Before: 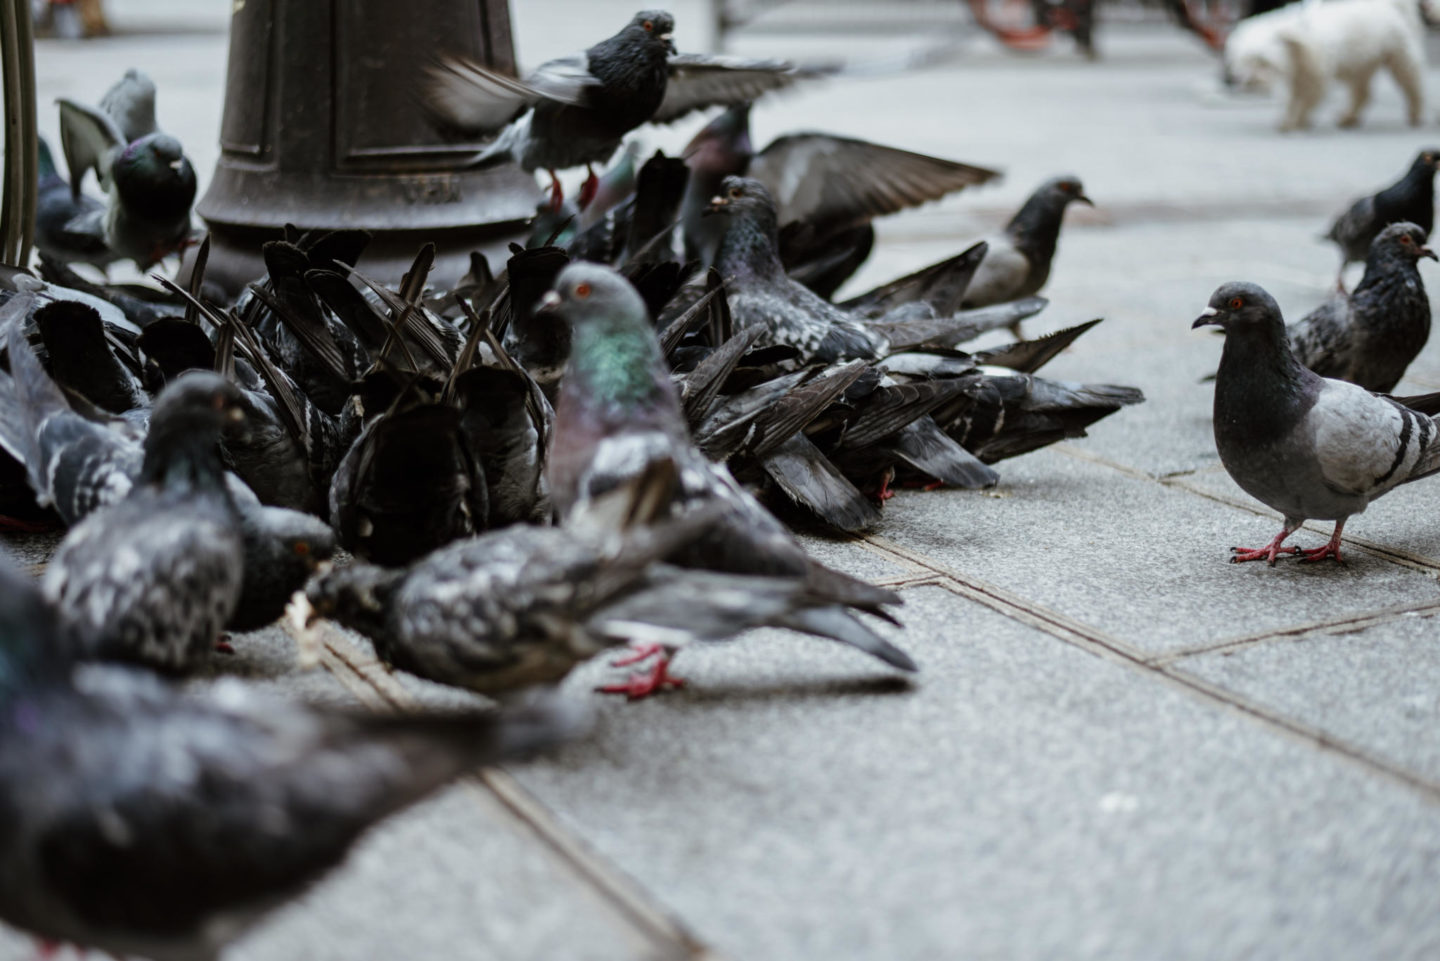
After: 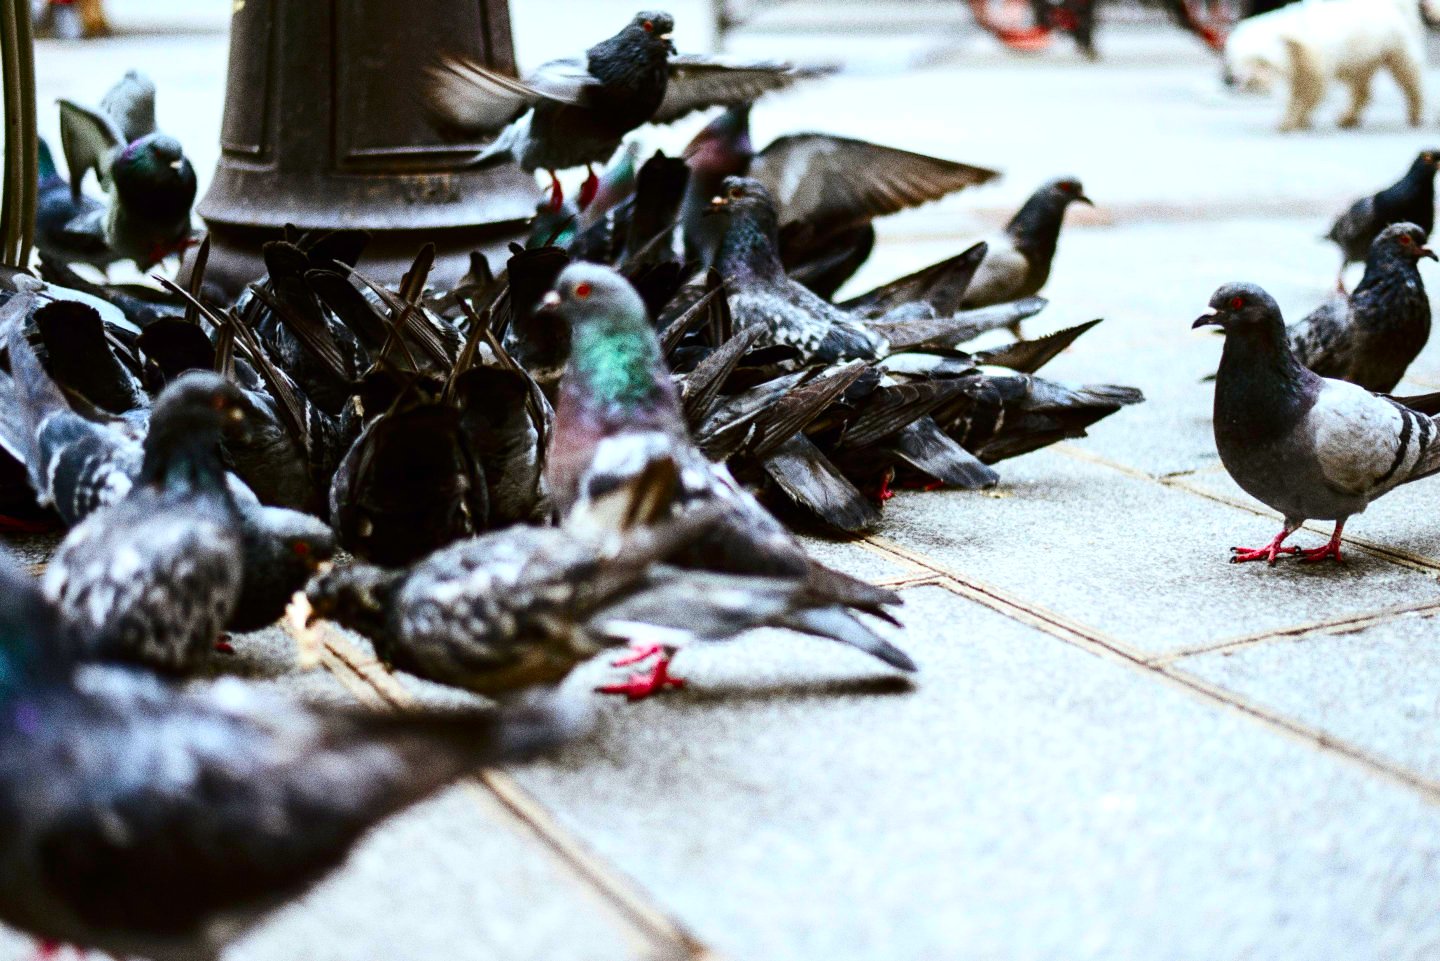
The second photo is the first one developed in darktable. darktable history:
contrast brightness saturation: contrast 0.26, brightness 0.02, saturation 0.87
shadows and highlights: shadows -10, white point adjustment 1.5, highlights 10
grain: coarseness 0.09 ISO, strength 40%
exposure: black level correction 0, exposure 0.5 EV, compensate highlight preservation false
